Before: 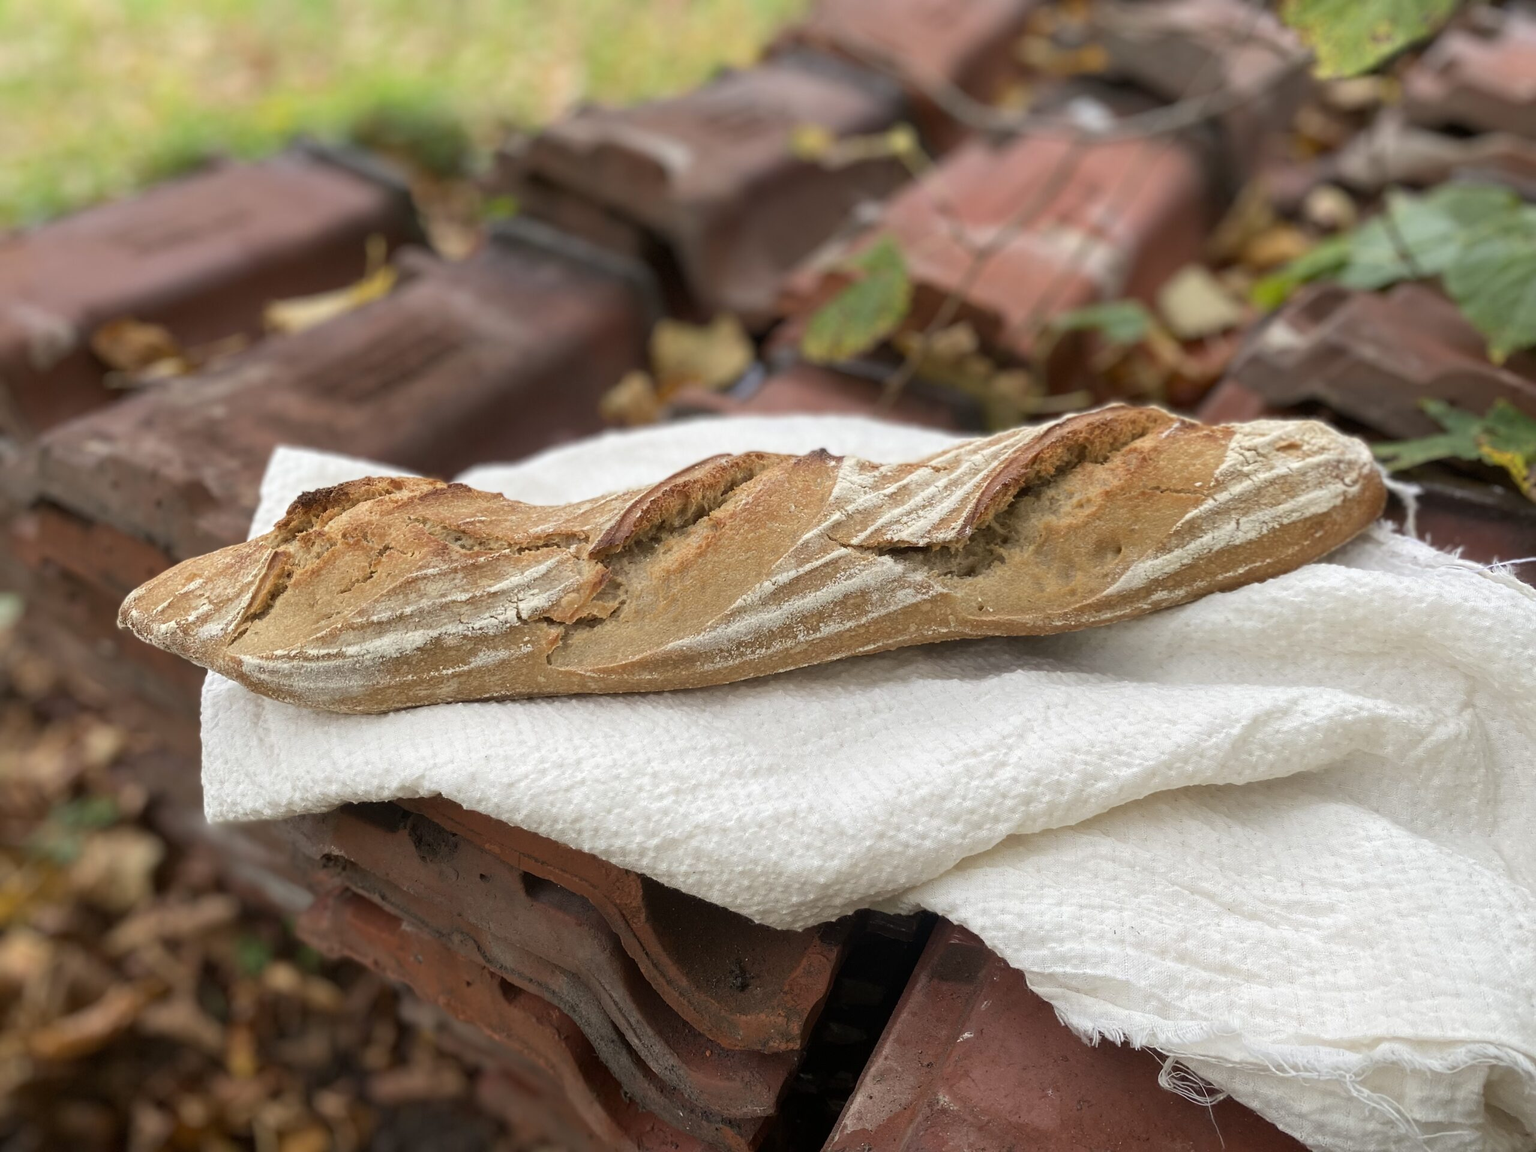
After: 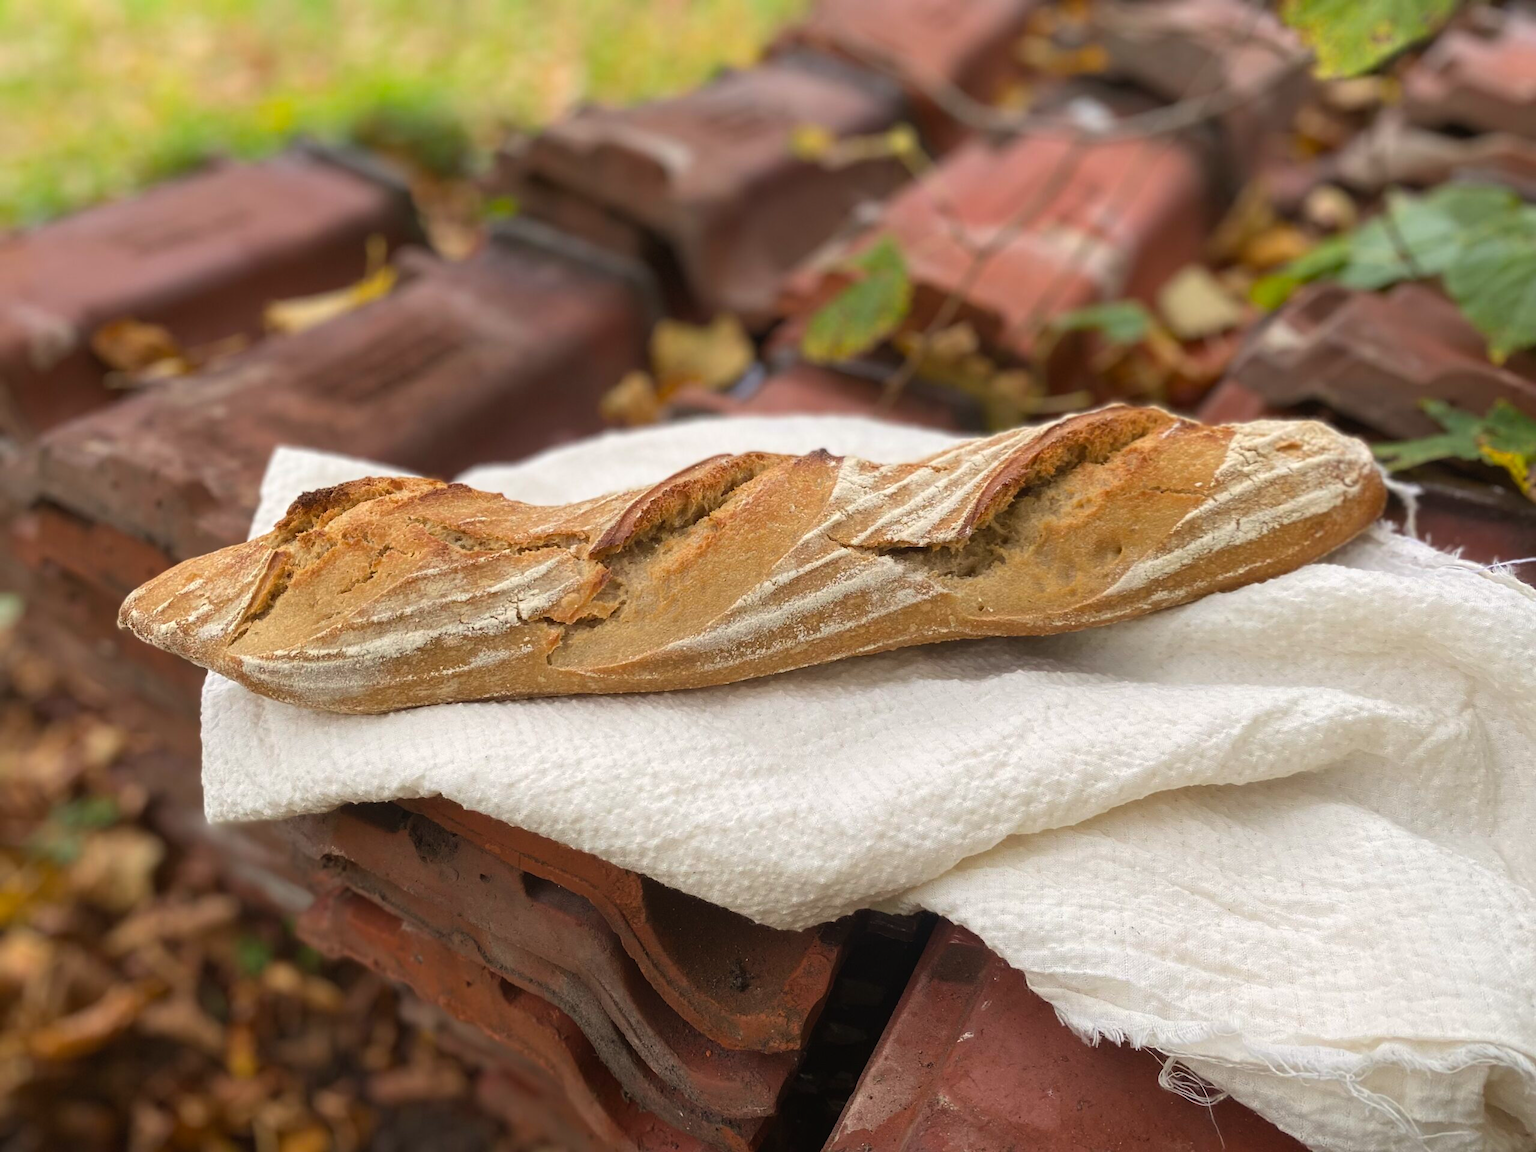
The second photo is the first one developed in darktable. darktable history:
color balance rgb: shadows lift › chroma 2%, shadows lift › hue 50°, power › hue 60°, highlights gain › chroma 1%, highlights gain › hue 60°, global offset › luminance 0.25%, global vibrance 30%
